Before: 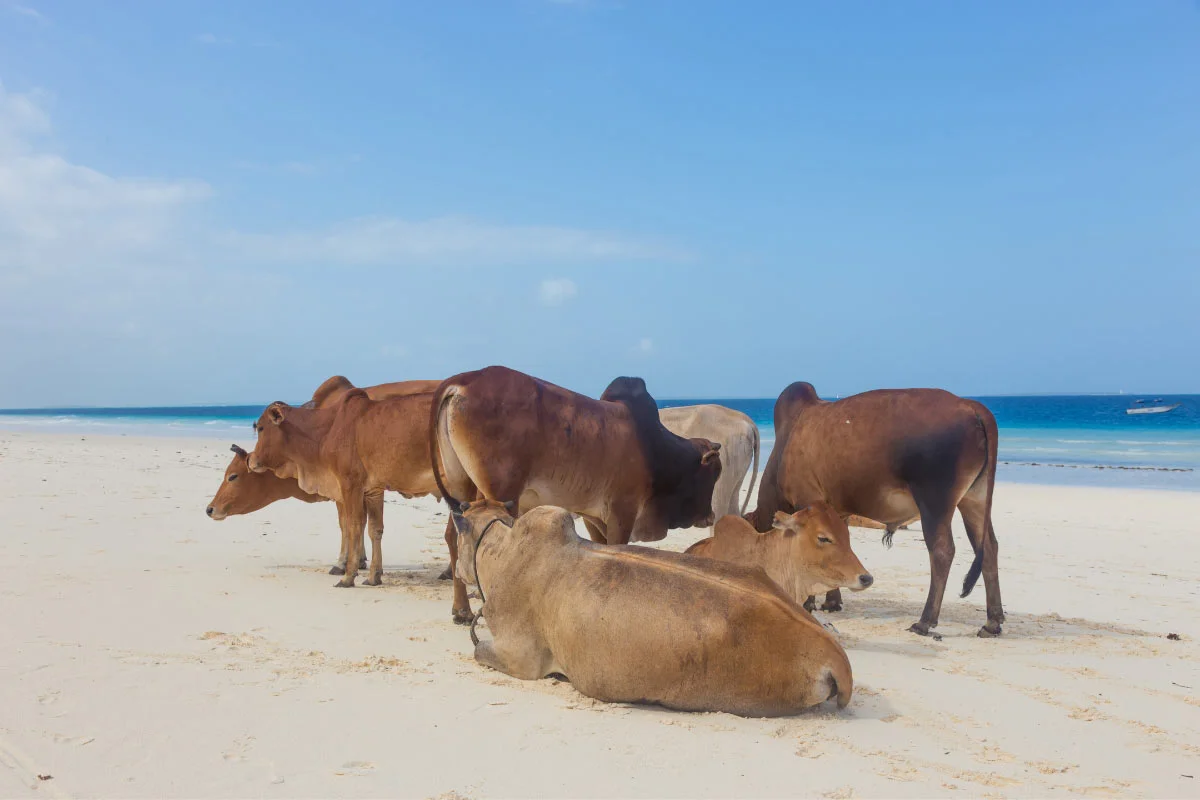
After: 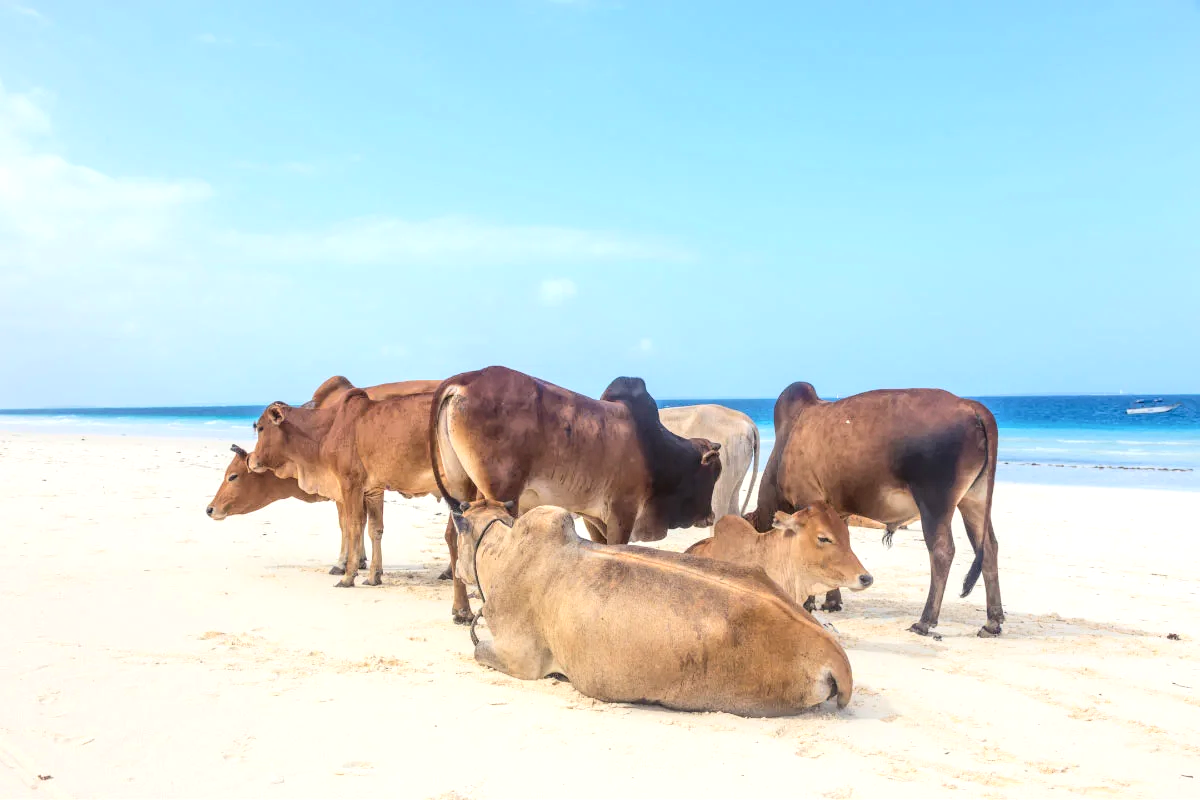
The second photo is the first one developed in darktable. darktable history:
exposure: black level correction 0, exposure 0.697 EV, compensate highlight preservation false
tone curve: curves: ch0 [(0, 0) (0.003, 0.031) (0.011, 0.033) (0.025, 0.036) (0.044, 0.045) (0.069, 0.06) (0.1, 0.079) (0.136, 0.109) (0.177, 0.15) (0.224, 0.192) (0.277, 0.262) (0.335, 0.347) (0.399, 0.433) (0.468, 0.528) (0.543, 0.624) (0.623, 0.705) (0.709, 0.788) (0.801, 0.865) (0.898, 0.933) (1, 1)], color space Lab, independent channels, preserve colors none
local contrast: on, module defaults
